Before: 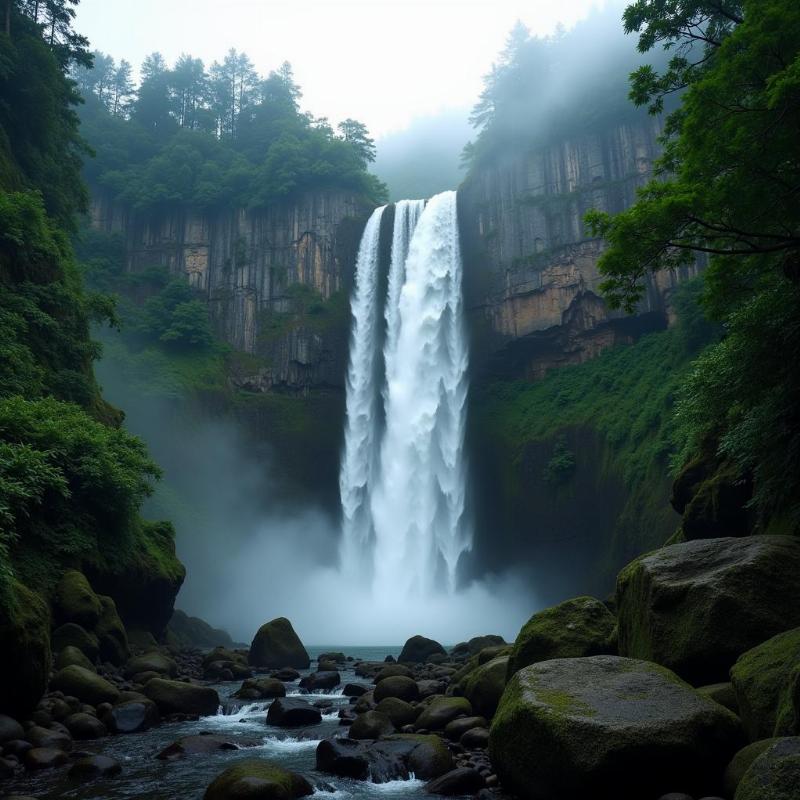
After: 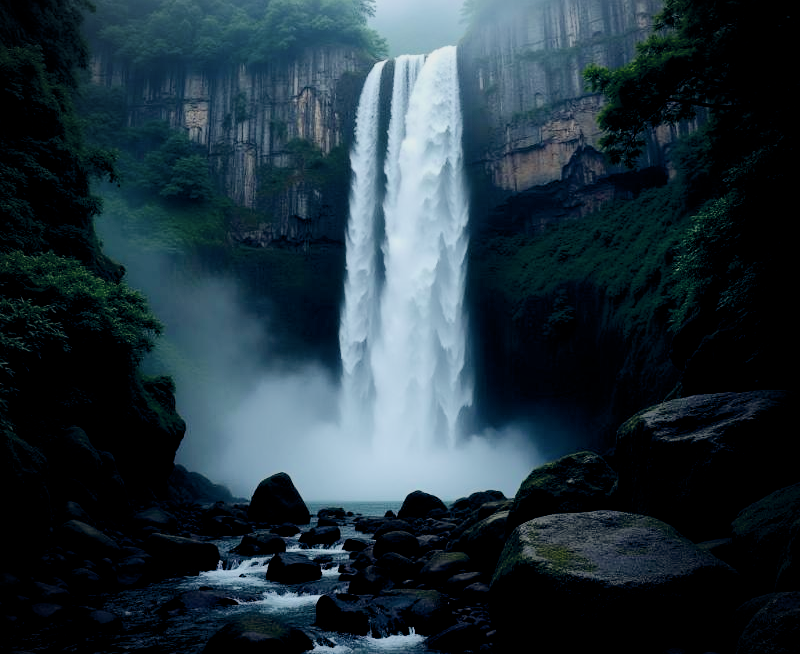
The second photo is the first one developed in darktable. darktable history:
shadows and highlights: shadows 40.24, highlights -59.68
exposure: black level correction 0.009, exposure -0.162 EV, compensate exposure bias true, compensate highlight preservation false
contrast brightness saturation: contrast 0.255, saturation -0.308
crop and rotate: top 18.133%
color balance rgb: power › hue 60.29°, highlights gain › luminance 14.775%, global offset › chroma 0.25%, global offset › hue 258.23°, perceptual saturation grading › global saturation 36.342%
tone equalizer: -8 EV -0.777 EV, -7 EV -0.708 EV, -6 EV -0.637 EV, -5 EV -0.396 EV, -3 EV 0.371 EV, -2 EV 0.6 EV, -1 EV 0.675 EV, +0 EV 0.746 EV
filmic rgb: black relative exposure -7.65 EV, white relative exposure 4.56 EV, threshold 5.99 EV, hardness 3.61, enable highlight reconstruction true
vignetting: brightness -0.398, saturation -0.31, unbound false
